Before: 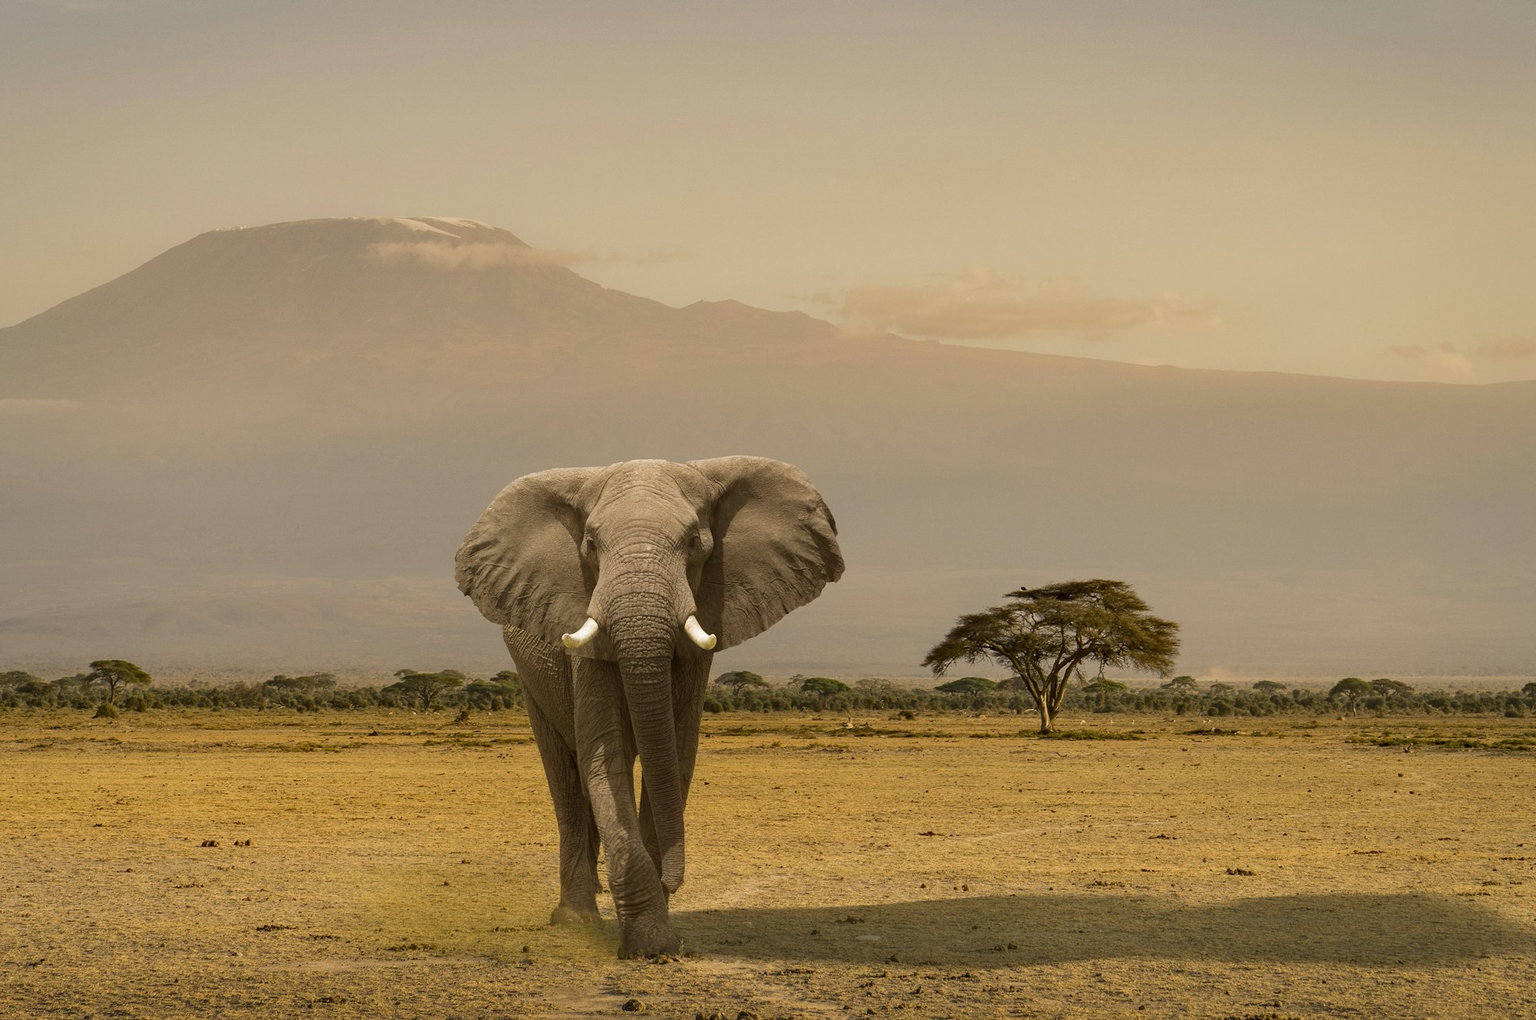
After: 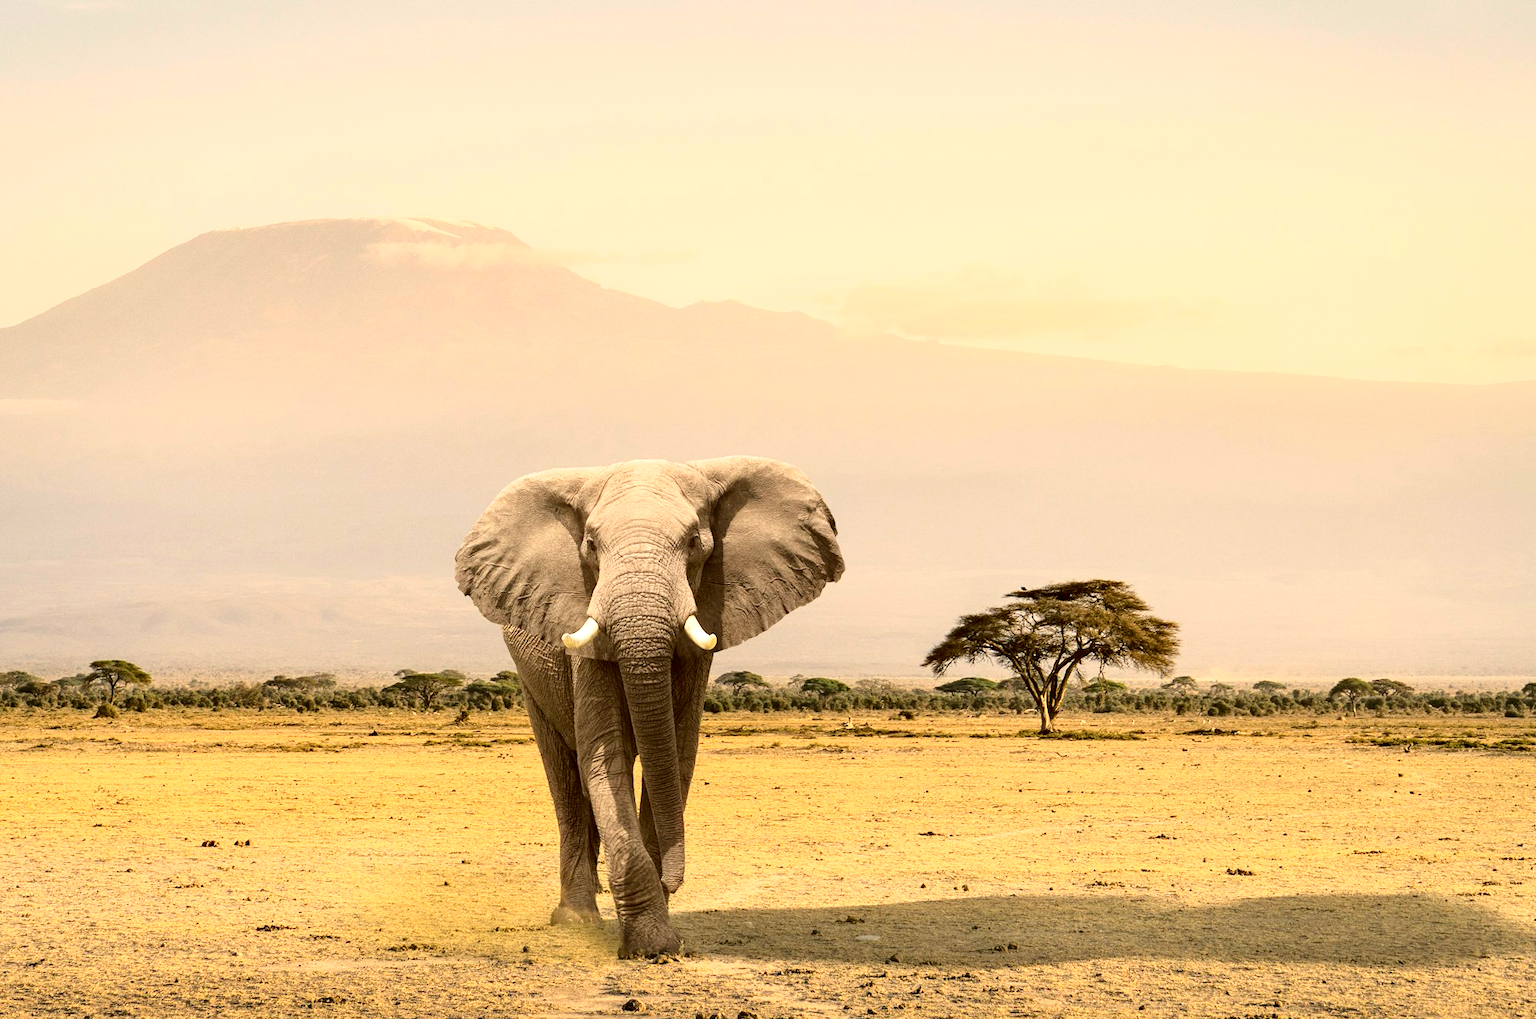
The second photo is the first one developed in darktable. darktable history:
exposure: black level correction 0, exposure 0.694 EV, compensate highlight preservation false
tone curve: curves: ch0 [(0, 0.016) (0.11, 0.039) (0.259, 0.235) (0.383, 0.437) (0.499, 0.597) (0.733, 0.867) (0.843, 0.948) (1, 1)], color space Lab, independent channels, preserve colors none
